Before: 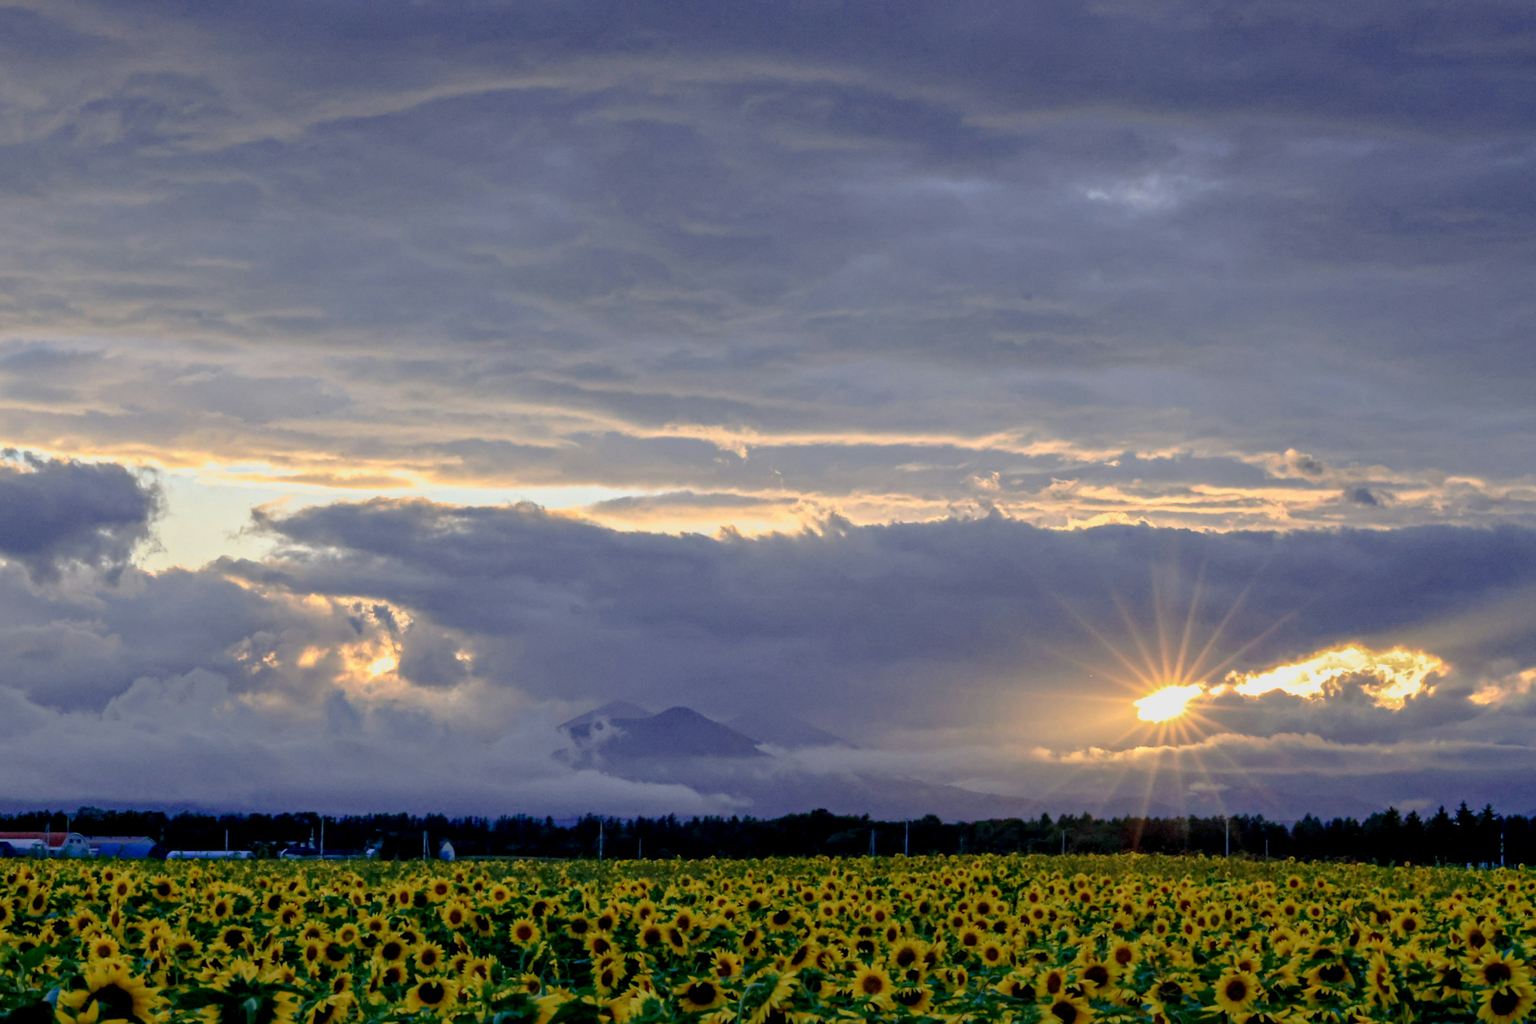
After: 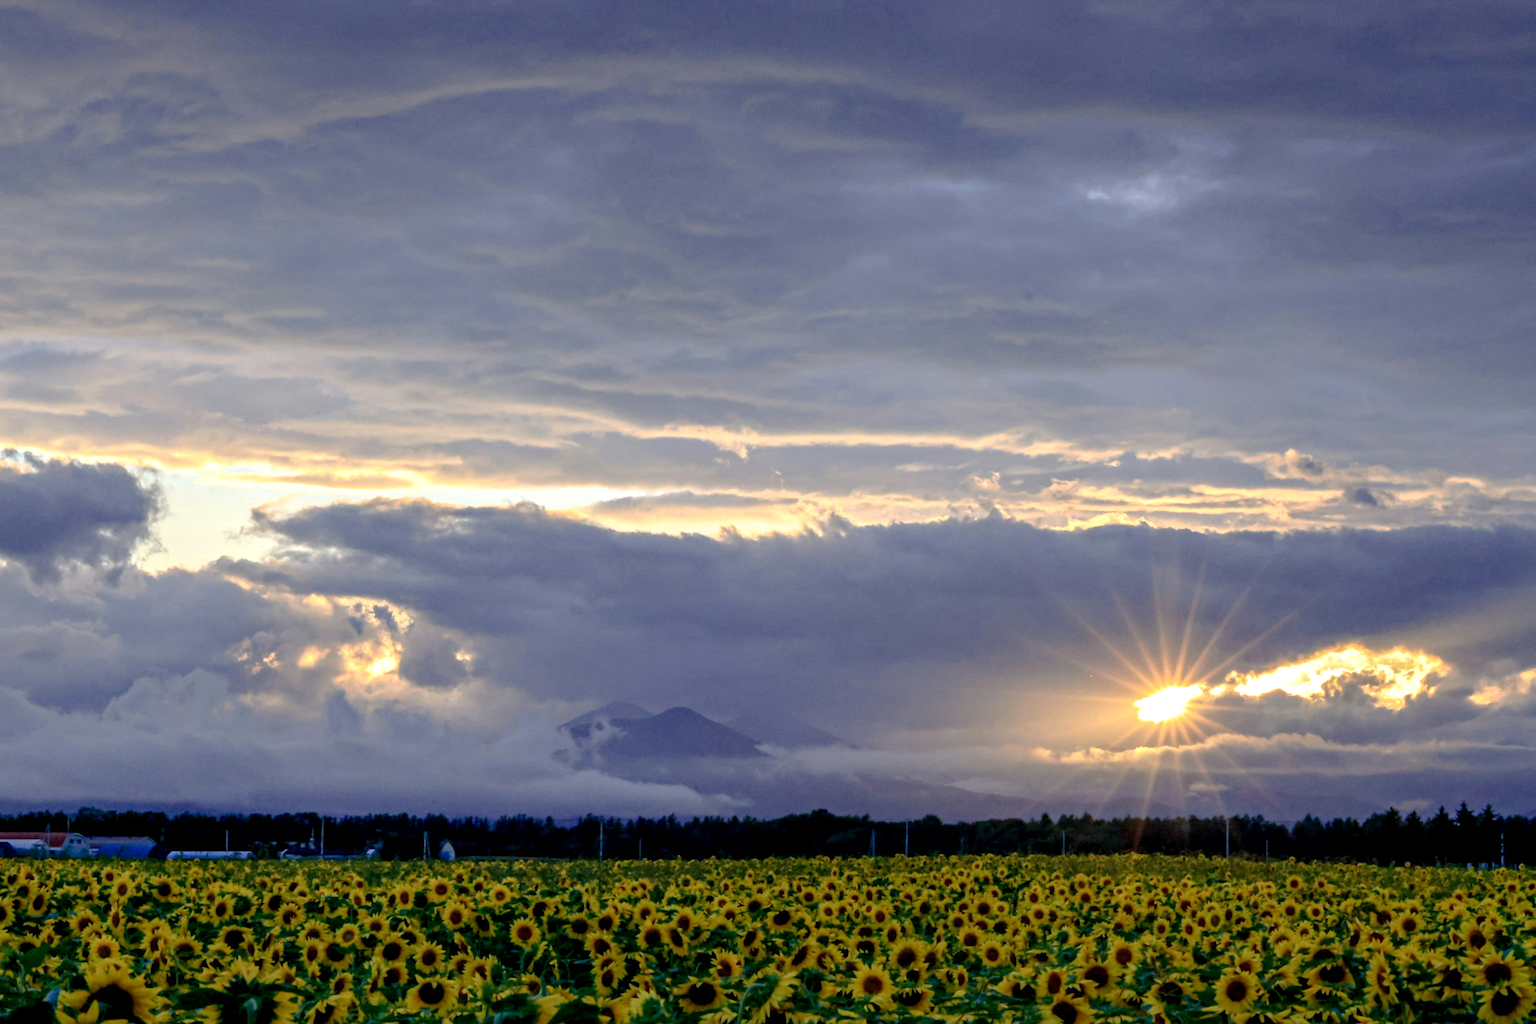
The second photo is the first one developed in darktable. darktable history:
tone equalizer: -8 EV -0.413 EV, -7 EV -0.405 EV, -6 EV -0.342 EV, -5 EV -0.196 EV, -3 EV 0.204 EV, -2 EV 0.343 EV, -1 EV 0.363 EV, +0 EV 0.414 EV, edges refinement/feathering 500, mask exposure compensation -1.57 EV, preserve details guided filter
